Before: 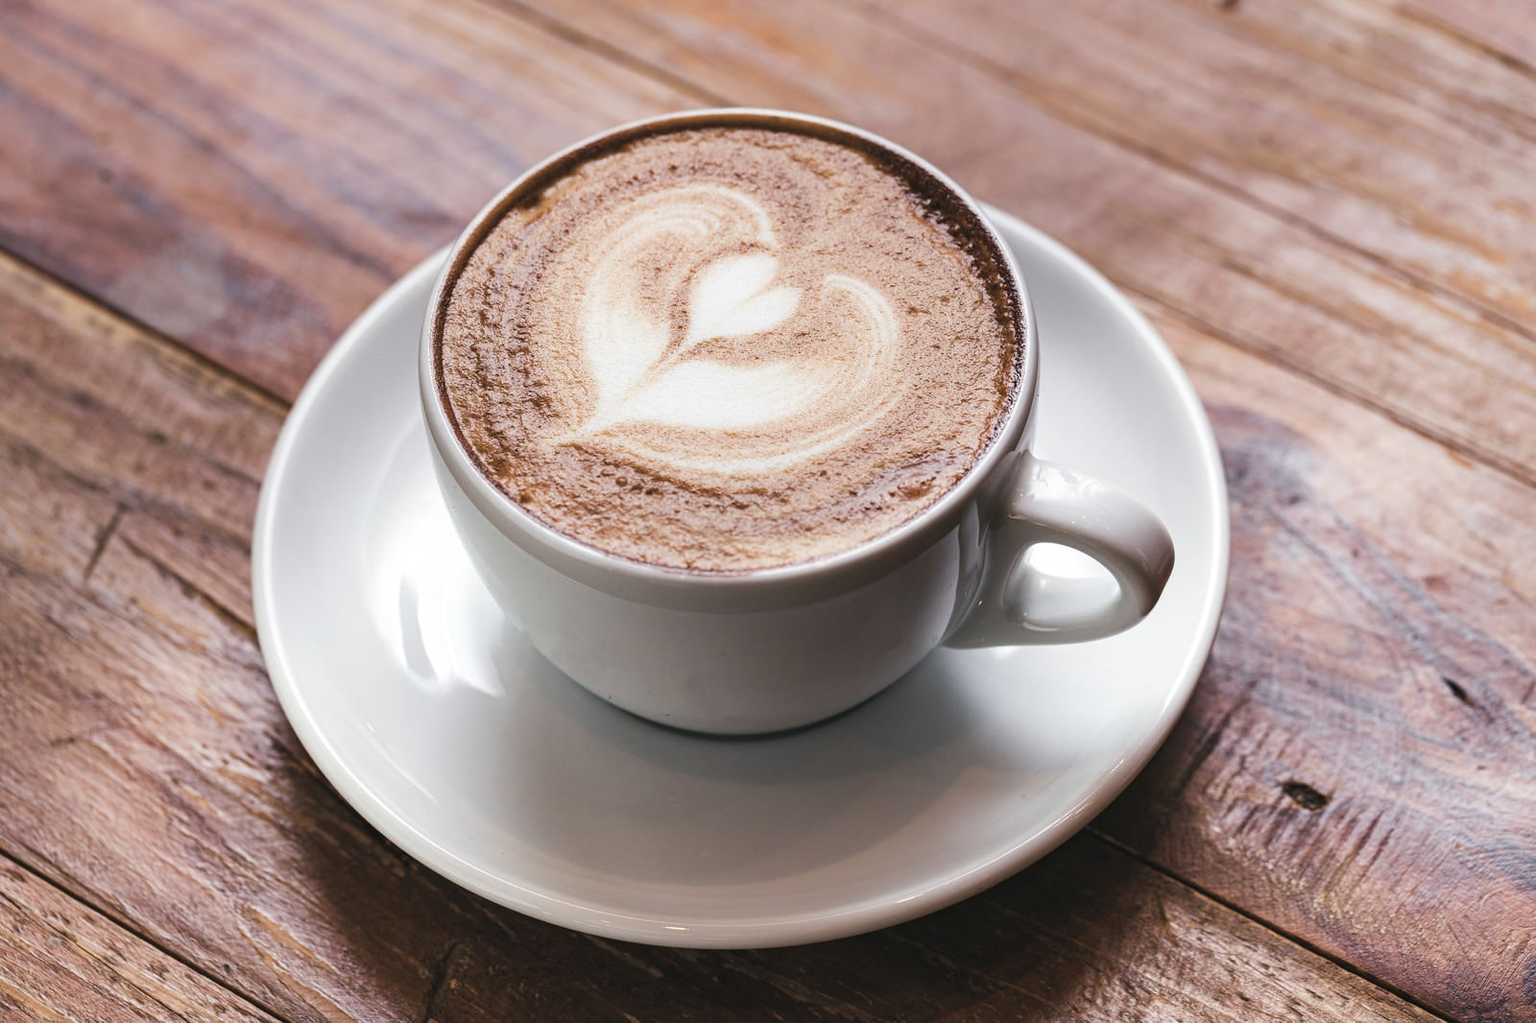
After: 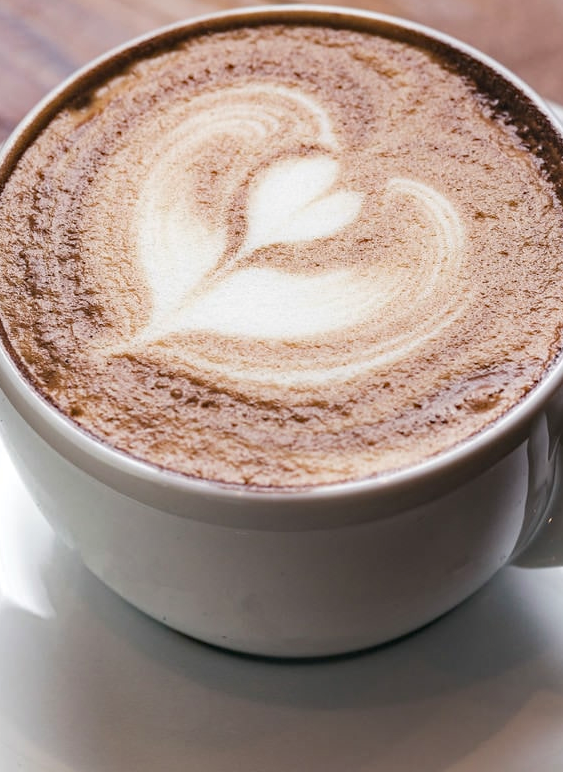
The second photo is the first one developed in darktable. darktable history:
crop and rotate: left 29.476%, top 10.214%, right 35.32%, bottom 17.333%
haze removal: compatibility mode true, adaptive false
